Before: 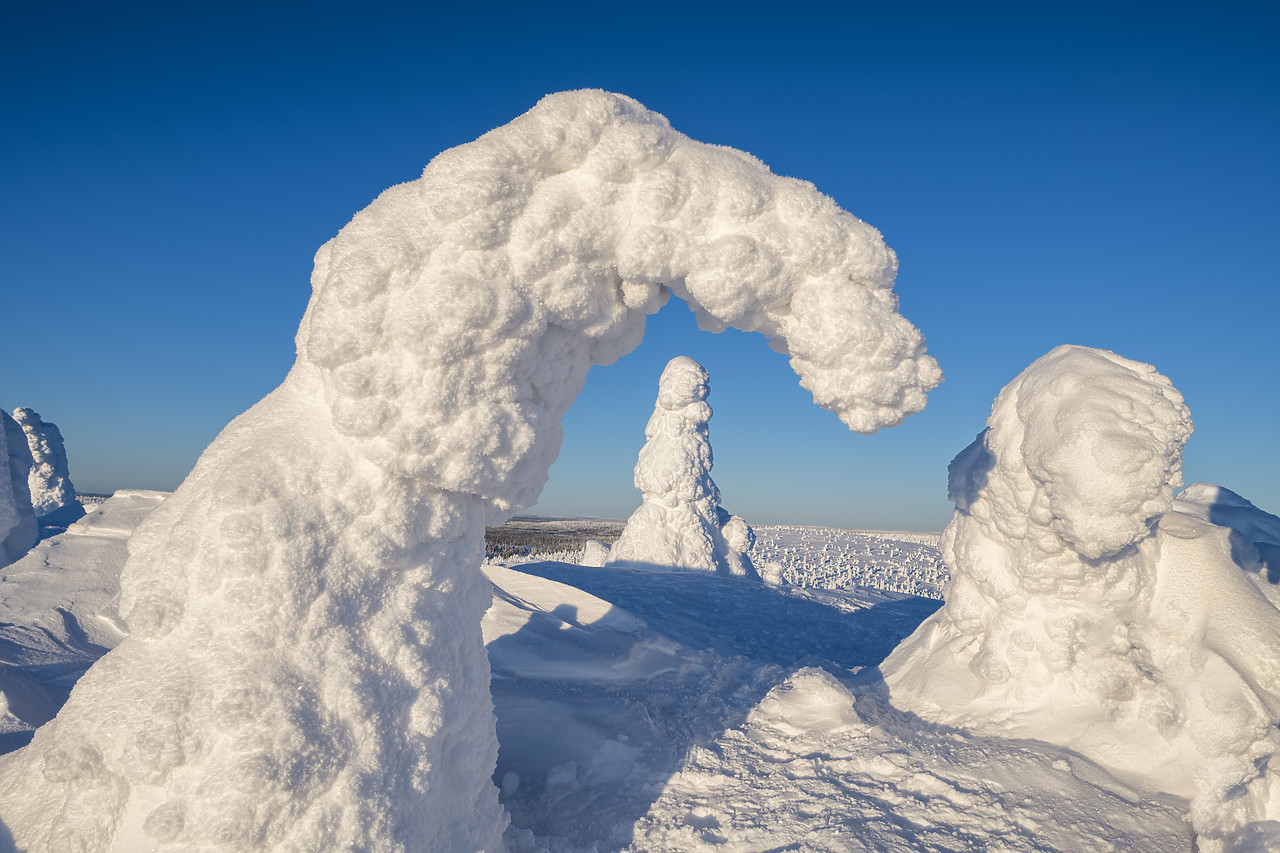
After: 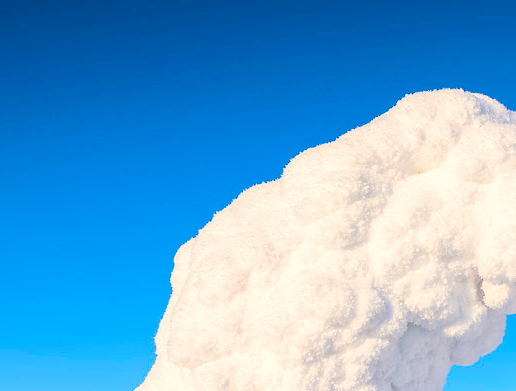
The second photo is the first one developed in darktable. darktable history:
base curve: curves: ch0 [(0, 0) (0.008, 0.007) (0.022, 0.029) (0.048, 0.089) (0.092, 0.197) (0.191, 0.399) (0.275, 0.534) (0.357, 0.65) (0.477, 0.78) (0.542, 0.833) (0.799, 0.973) (1, 1)]
tone equalizer: edges refinement/feathering 500, mask exposure compensation -1.57 EV, preserve details no
crop and rotate: left 10.971%, top 0.104%, right 48.643%, bottom 53.992%
